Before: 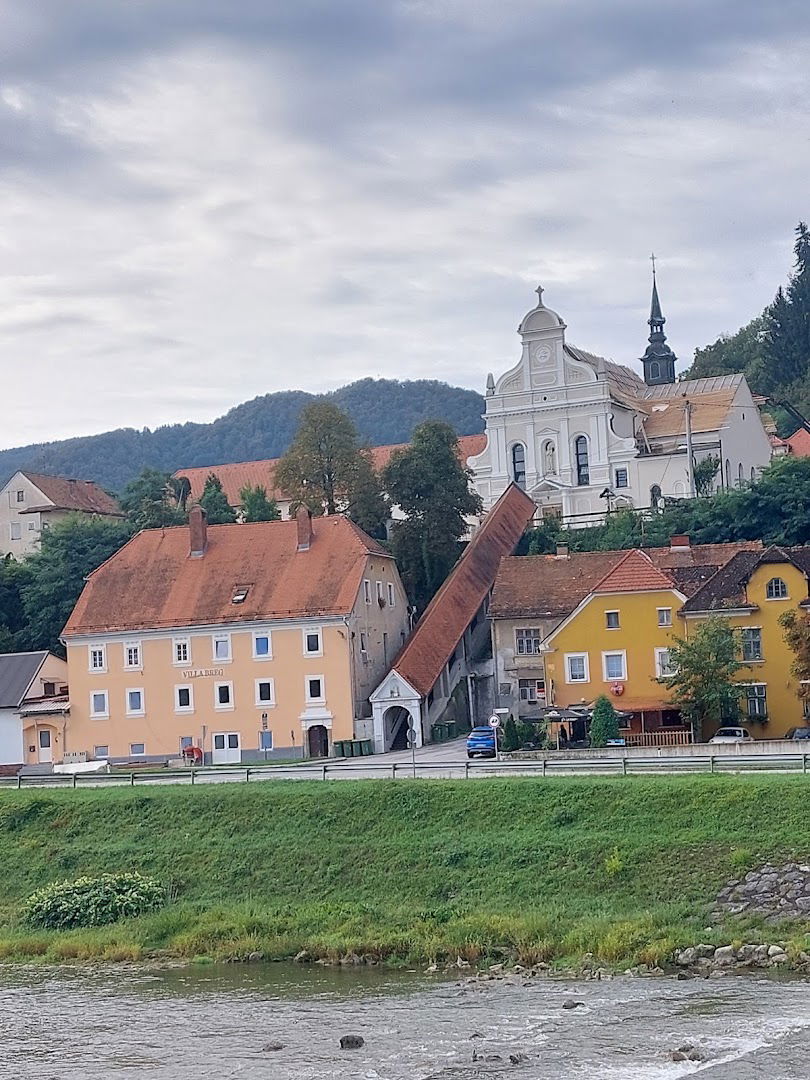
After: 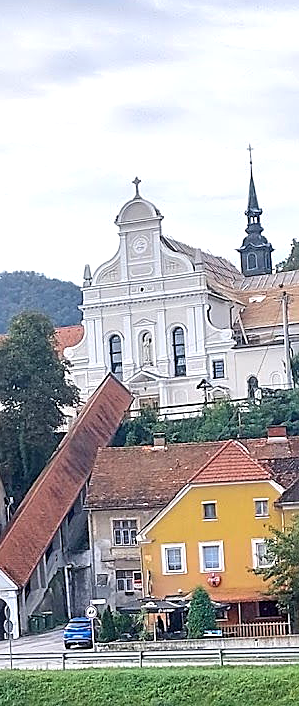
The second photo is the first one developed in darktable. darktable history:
exposure: exposure 0.634 EV, compensate highlight preservation false
sharpen: on, module defaults
crop and rotate: left 49.795%, top 10.122%, right 13.246%, bottom 24.49%
